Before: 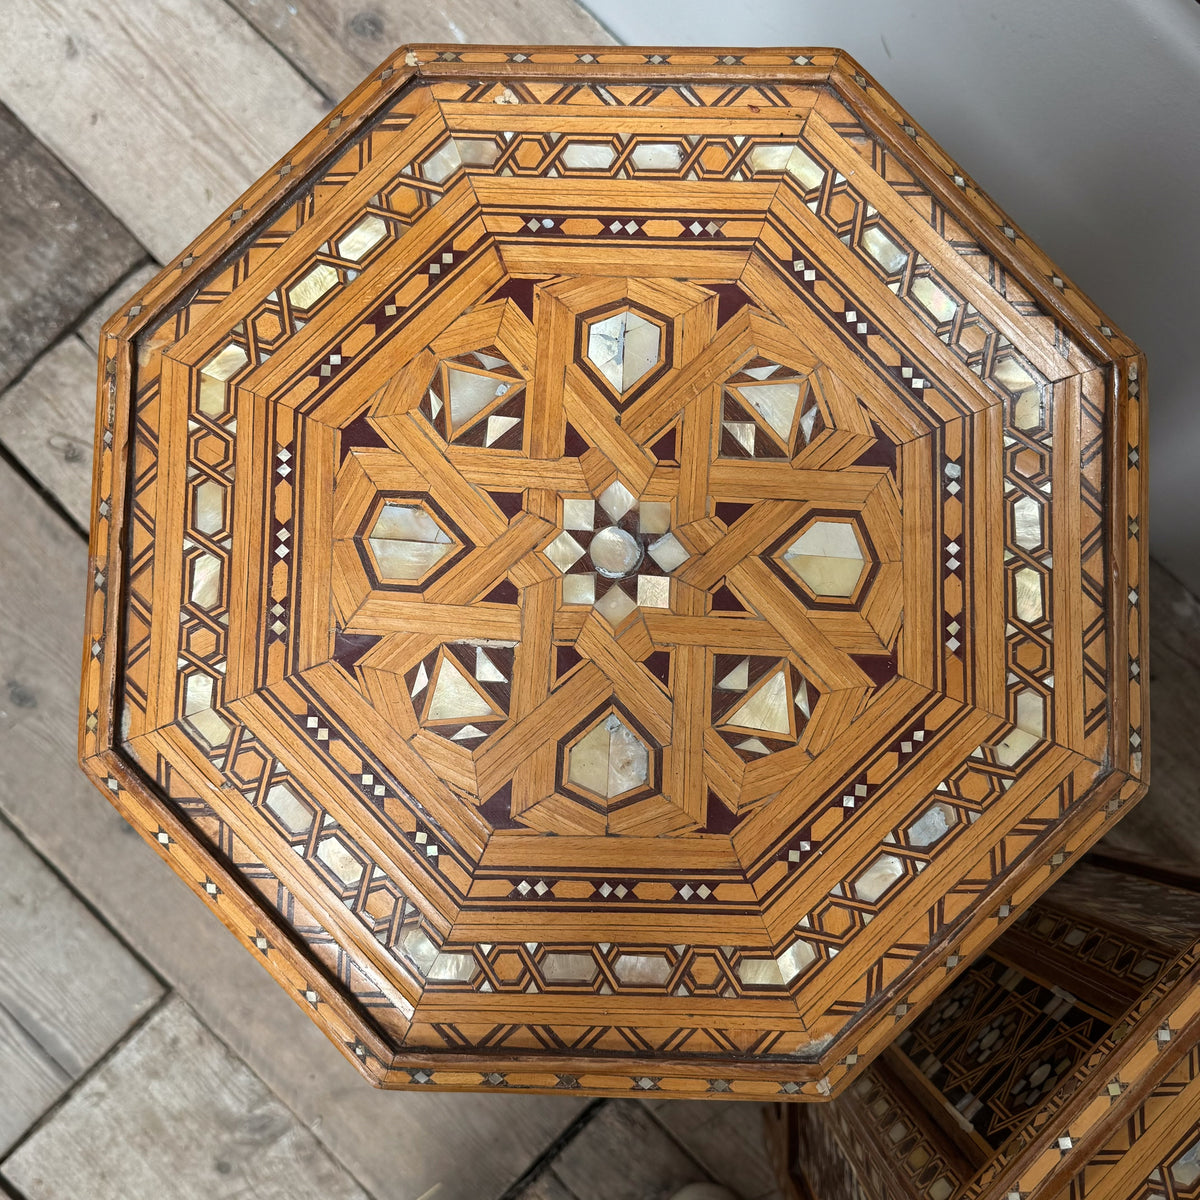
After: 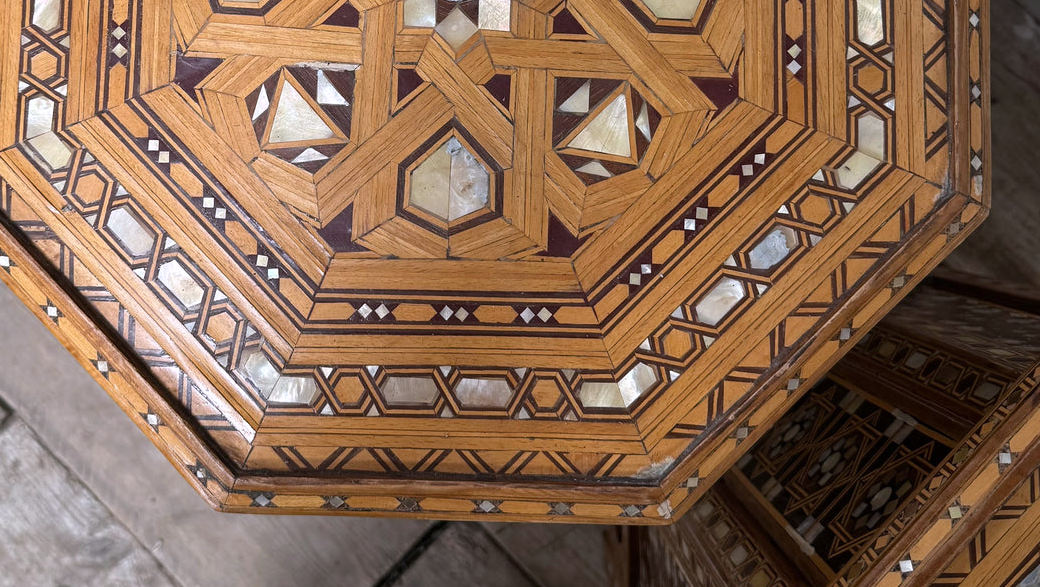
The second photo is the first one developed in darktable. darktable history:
crop and rotate: left 13.306%, top 48.129%, bottom 2.928%
tone equalizer: on, module defaults
white balance: red 1.004, blue 1.096
